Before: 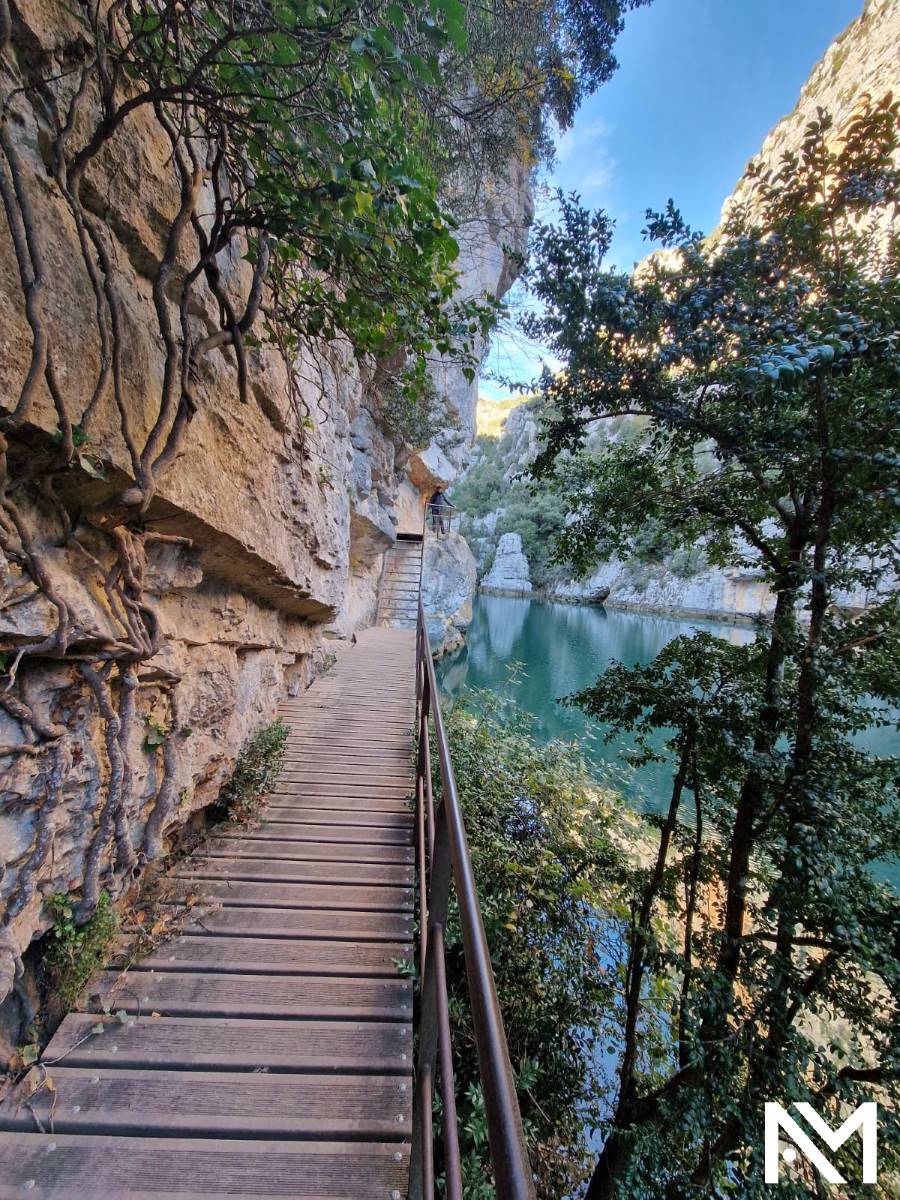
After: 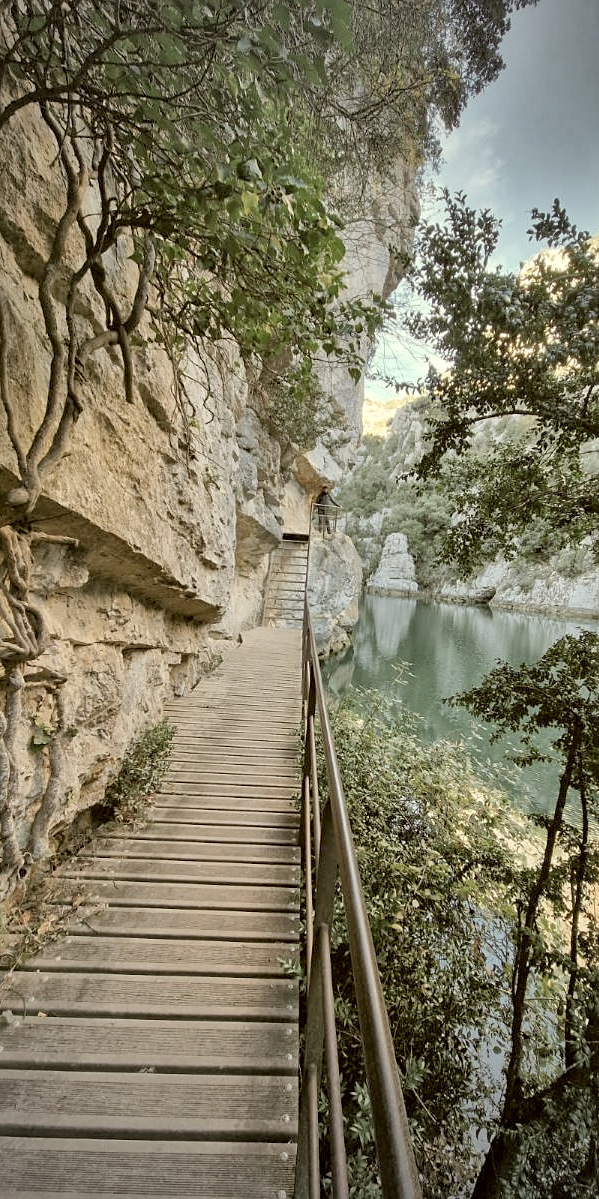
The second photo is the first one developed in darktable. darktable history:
crop and rotate: left 12.751%, right 20.625%
vignetting: fall-off start 84.75%, fall-off radius 80.33%, width/height ratio 1.22
color correction: highlights a* -1.37, highlights b* 10.37, shadows a* 0.353, shadows b* 19.94
shadows and highlights: shadows 21.03, highlights -82.99, soften with gaussian
sharpen: amount 0.213
tone equalizer: edges refinement/feathering 500, mask exposure compensation -1.57 EV, preserve details no
local contrast: highlights 104%, shadows 102%, detail 119%, midtone range 0.2
contrast brightness saturation: brightness 0.183, saturation -0.511
